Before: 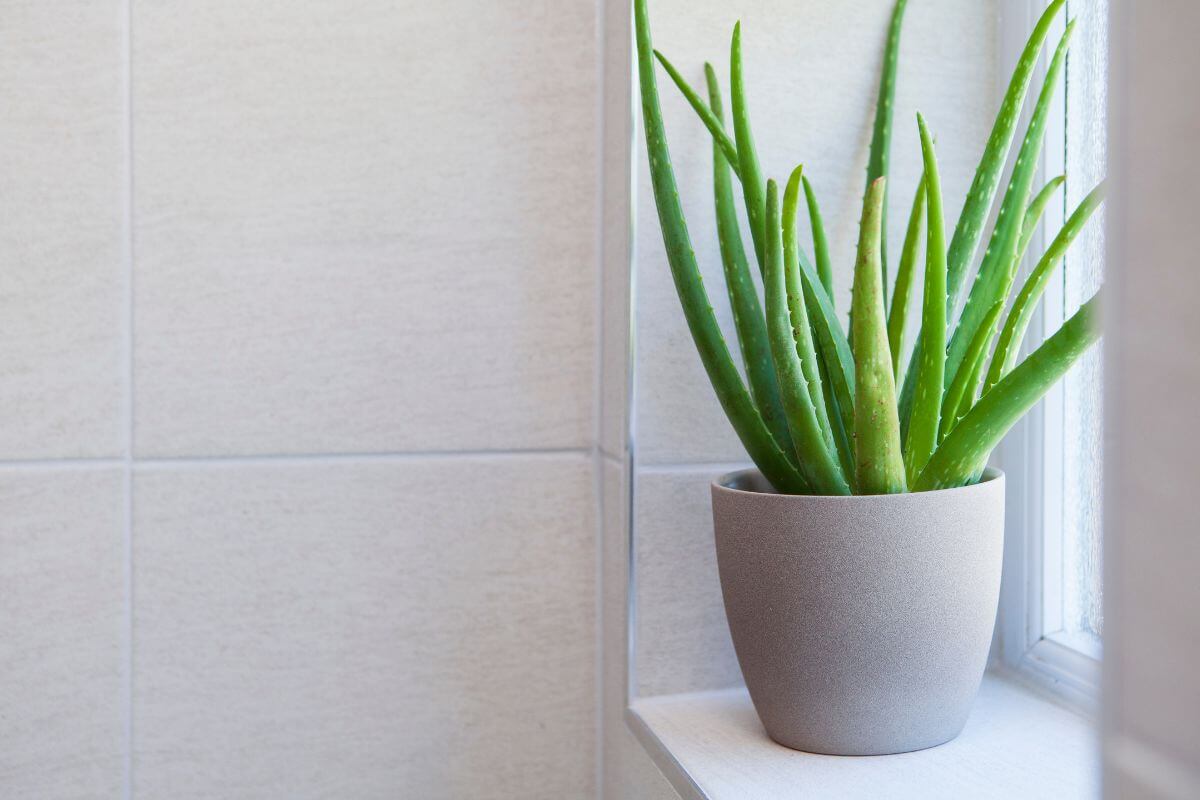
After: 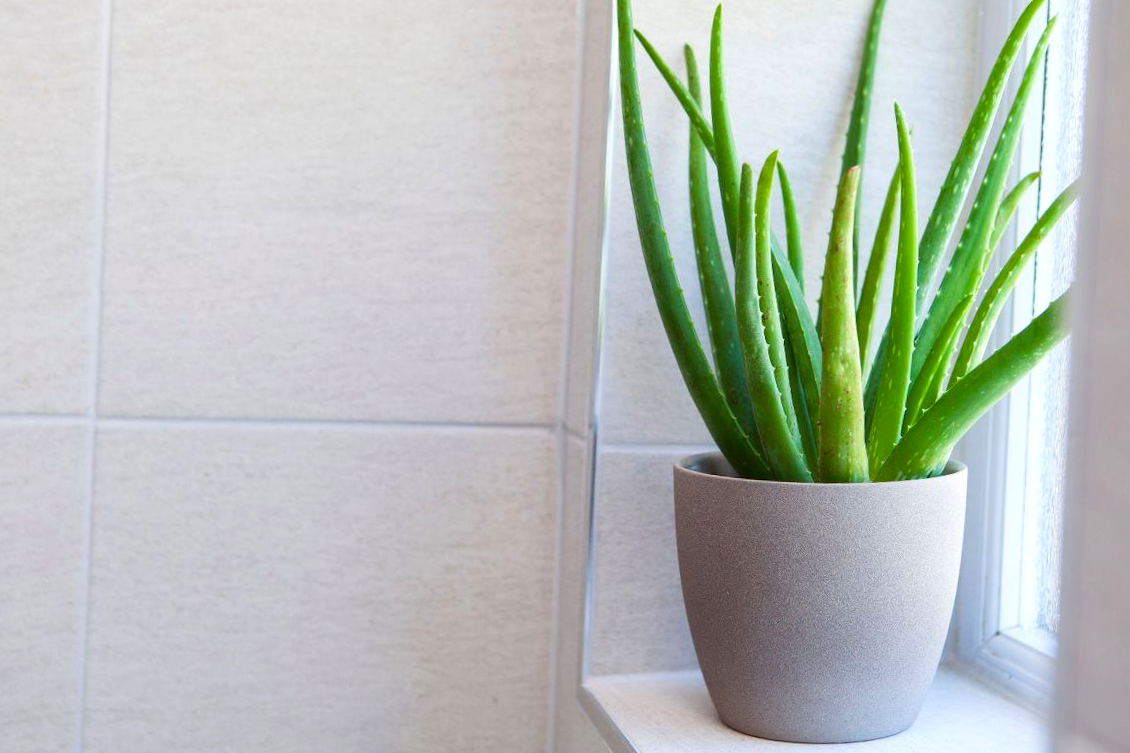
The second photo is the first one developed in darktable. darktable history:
crop and rotate: angle -2.38°
color balance: contrast 8.5%, output saturation 105%
